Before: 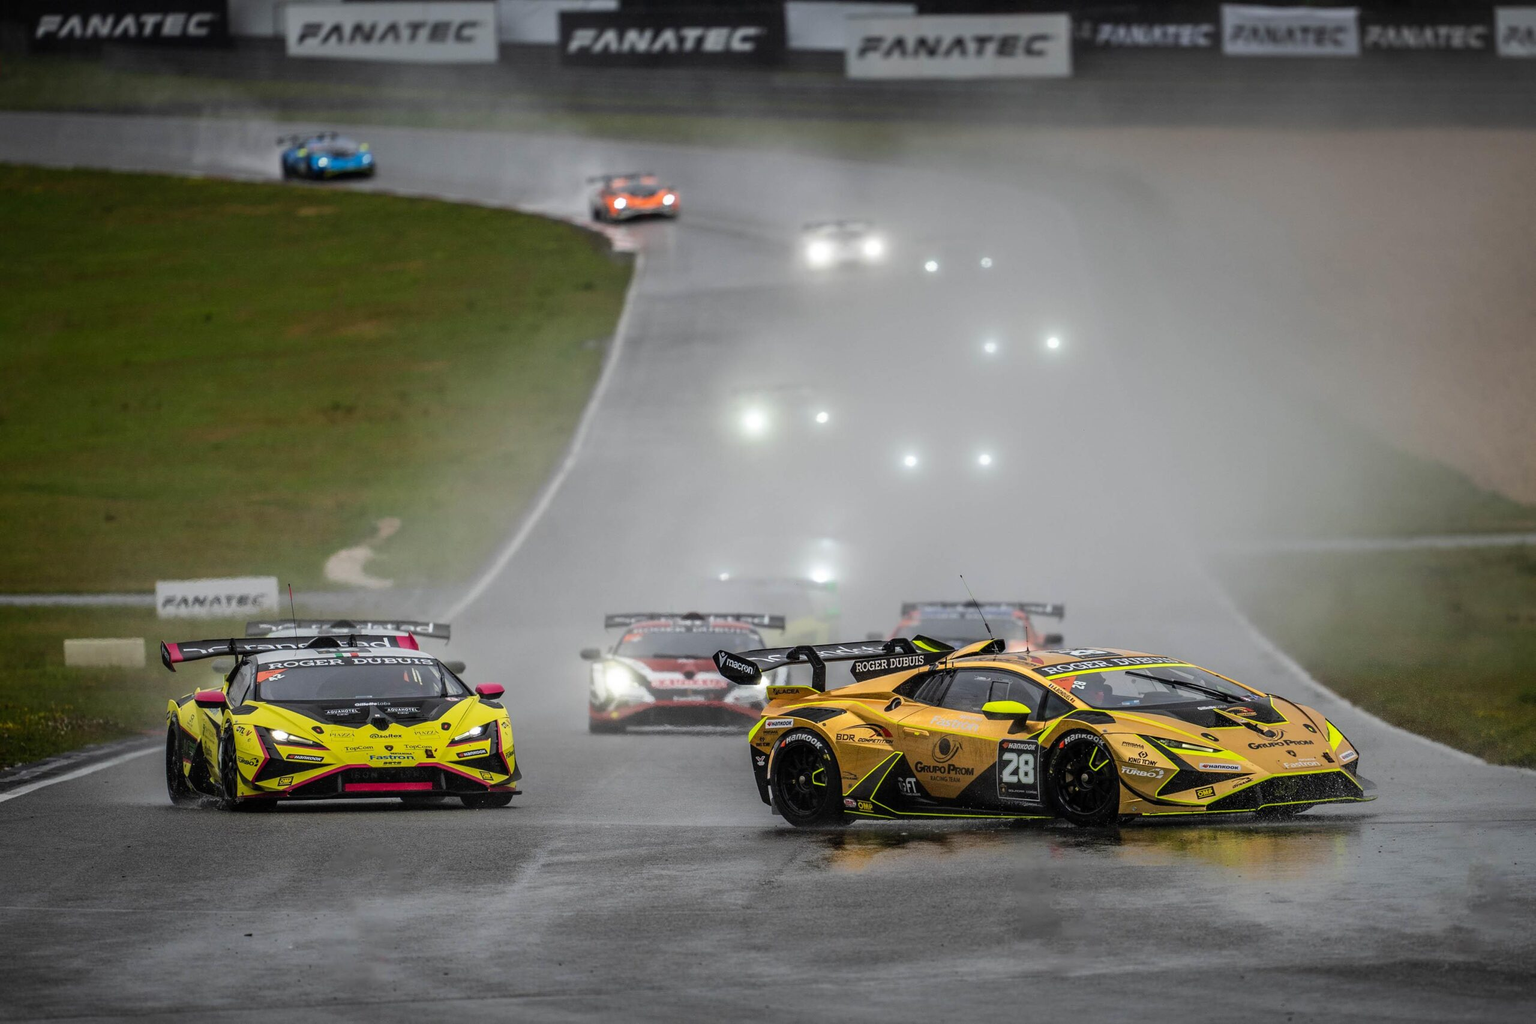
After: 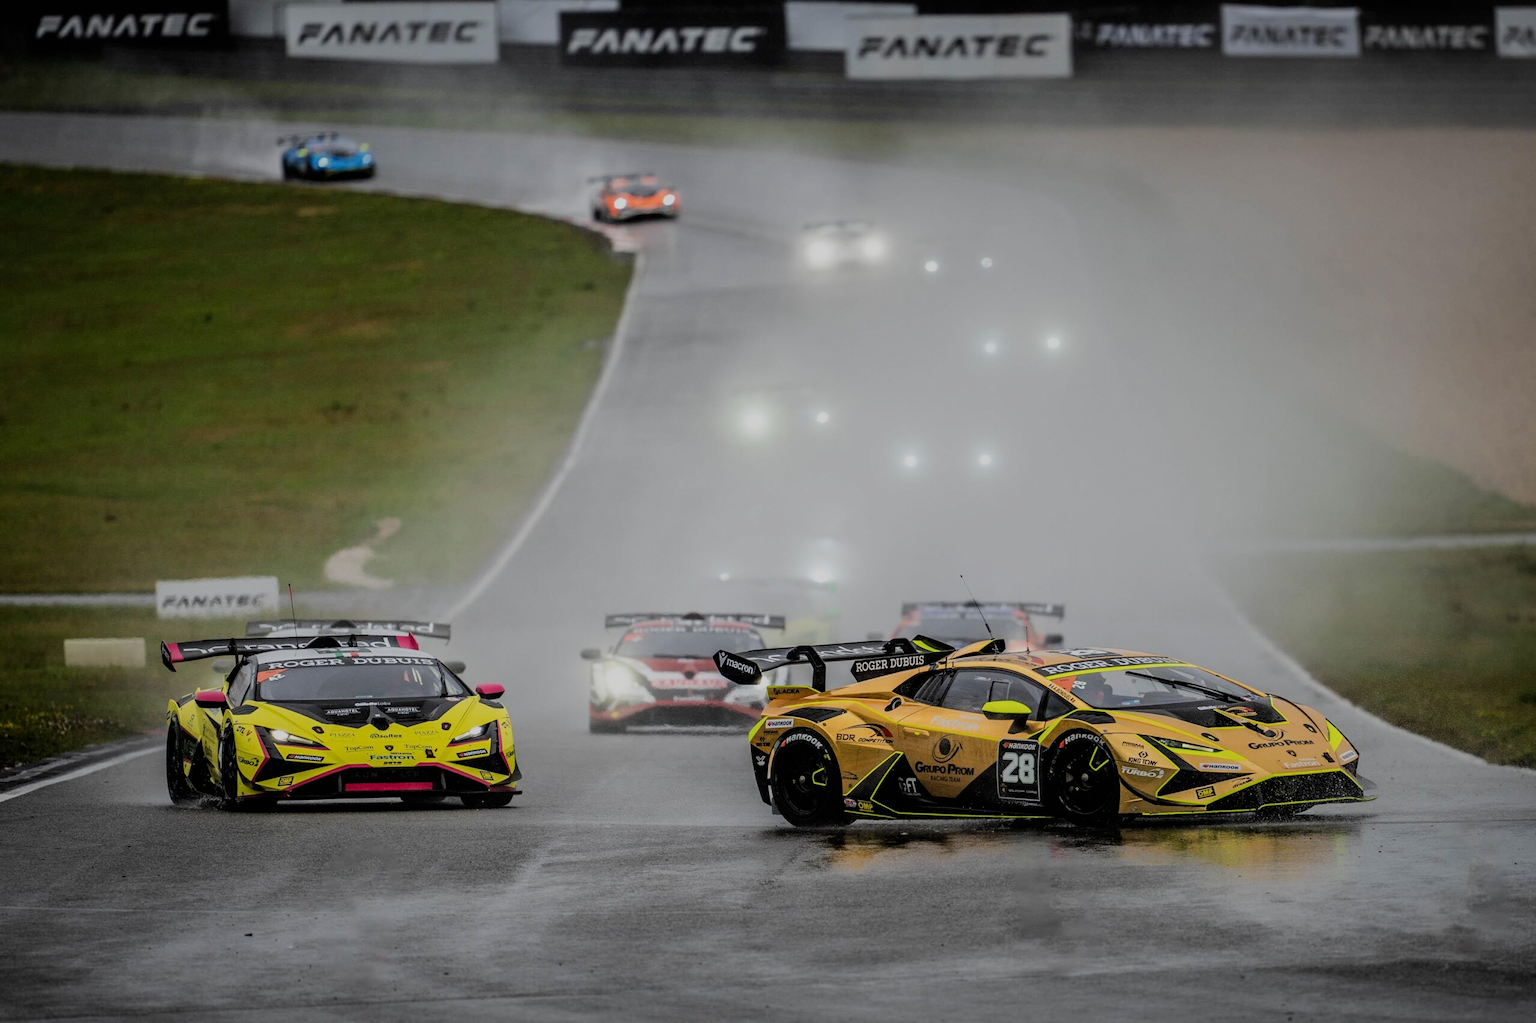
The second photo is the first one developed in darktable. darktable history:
filmic rgb: black relative exposure -7.17 EV, white relative exposure 5.39 EV, hardness 3.03, iterations of high-quality reconstruction 0
